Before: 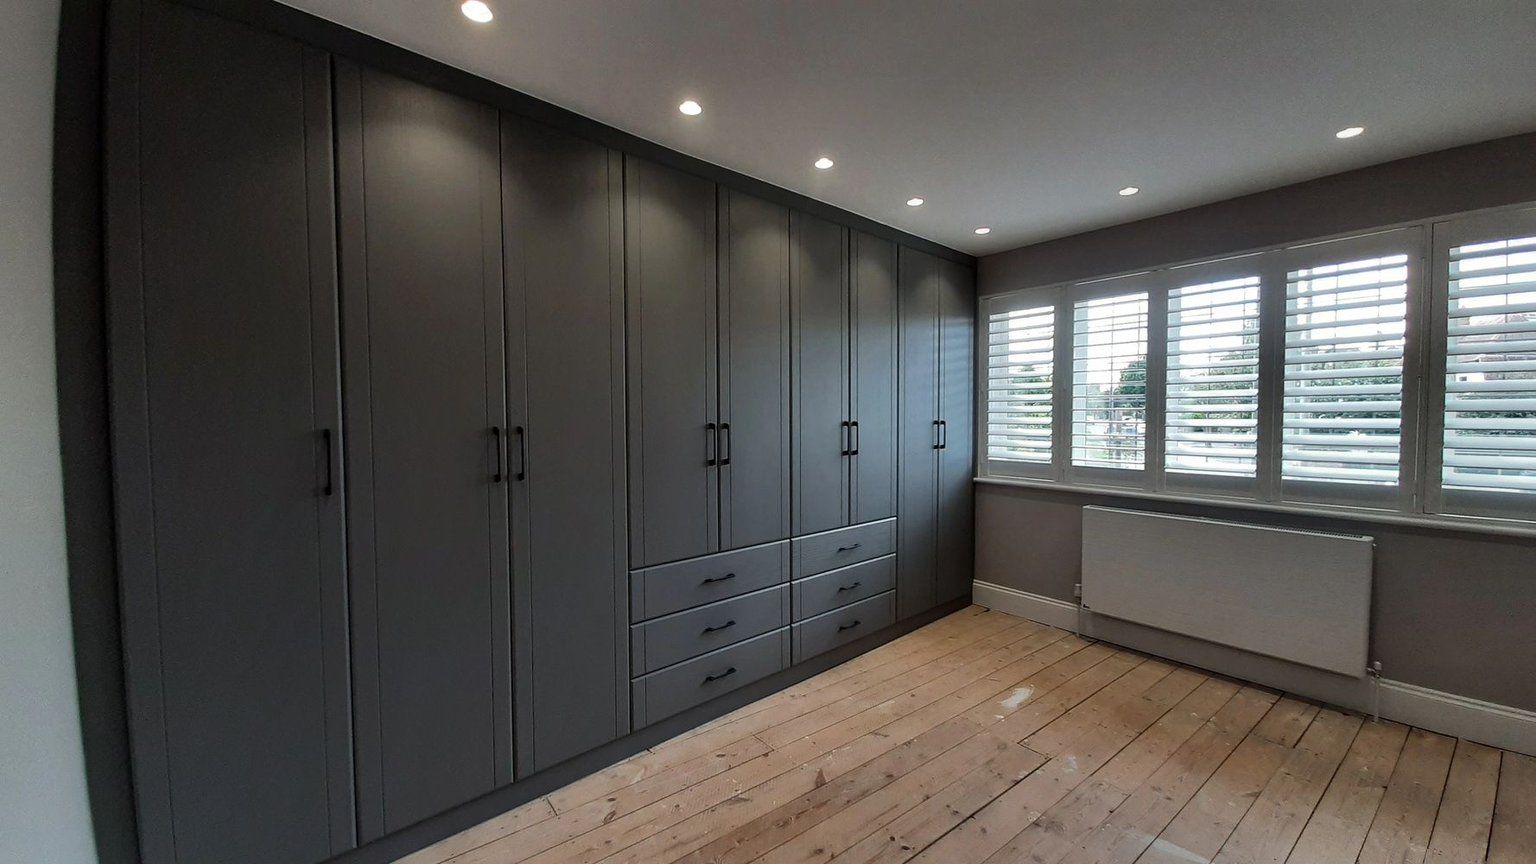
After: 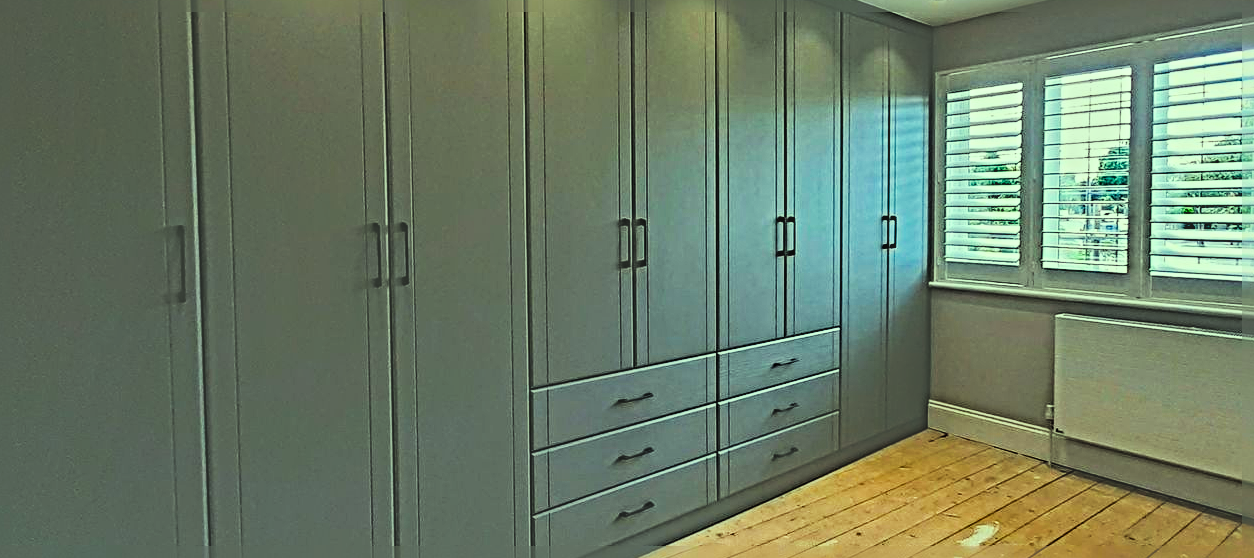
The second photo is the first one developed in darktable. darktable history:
filmic rgb: middle gray luminance 29.12%, black relative exposure -10.22 EV, white relative exposure 5.49 EV, target black luminance 0%, hardness 3.93, latitude 2.77%, contrast 1.129, highlights saturation mix 4.19%, shadows ↔ highlights balance 15.91%
exposure: black level correction -0.071, exposure 0.503 EV, compensate highlight preservation false
color balance rgb: perceptual saturation grading › global saturation 31.287%, global vibrance 20%
sharpen: radius 6.248, amount 1.79, threshold 0.123
crop: left 11.141%, top 27.136%, right 18.298%, bottom 17.049%
local contrast: on, module defaults
color correction: highlights a* -10.98, highlights b* 9.82, saturation 1.71
